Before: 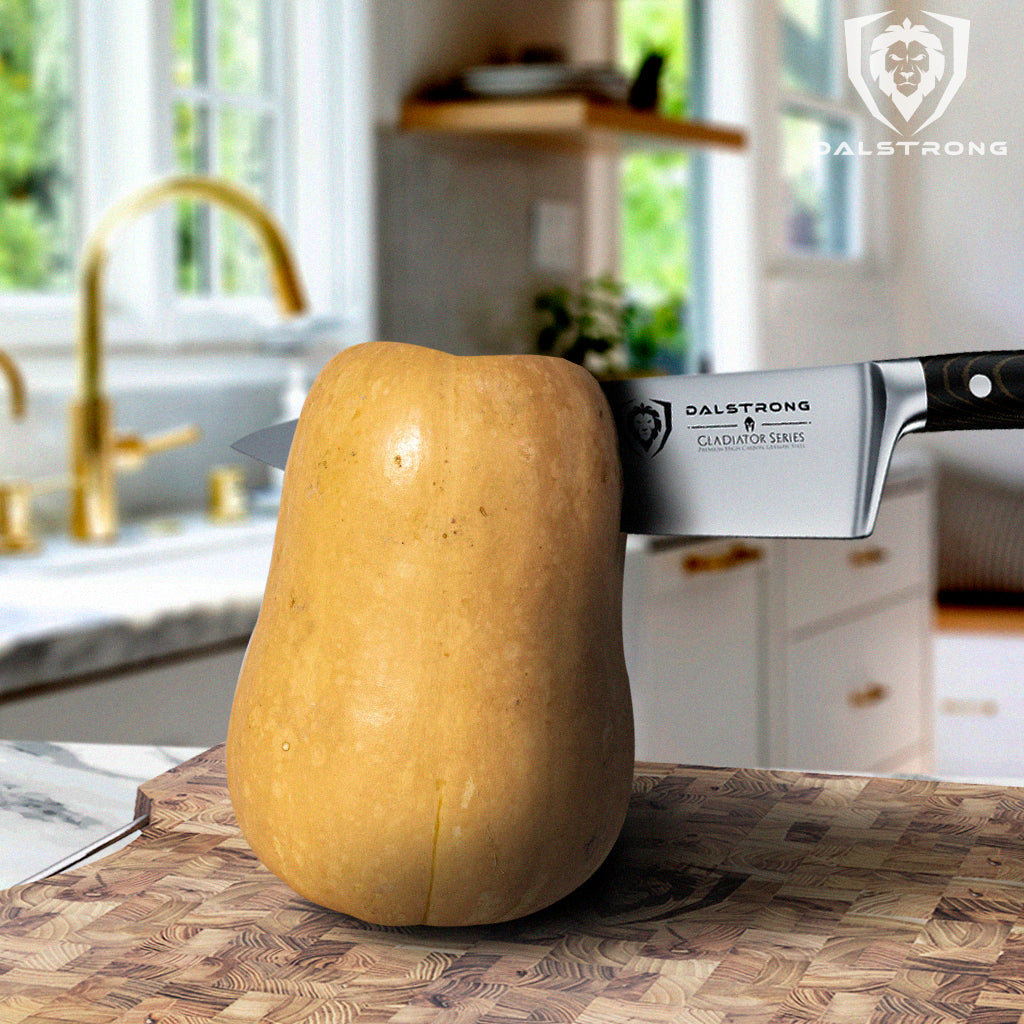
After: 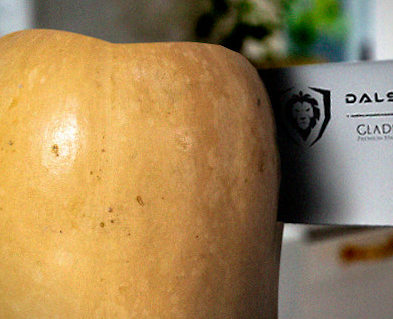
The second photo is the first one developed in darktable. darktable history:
vignetting: fall-off start 97.23%, saturation -0.024, center (-0.033, -0.042), width/height ratio 1.179, unbound false
crop: left 31.751%, top 32.172%, right 27.8%, bottom 35.83%
rotate and perspective: rotation 0.074°, lens shift (vertical) 0.096, lens shift (horizontal) -0.041, crop left 0.043, crop right 0.952, crop top 0.024, crop bottom 0.979
